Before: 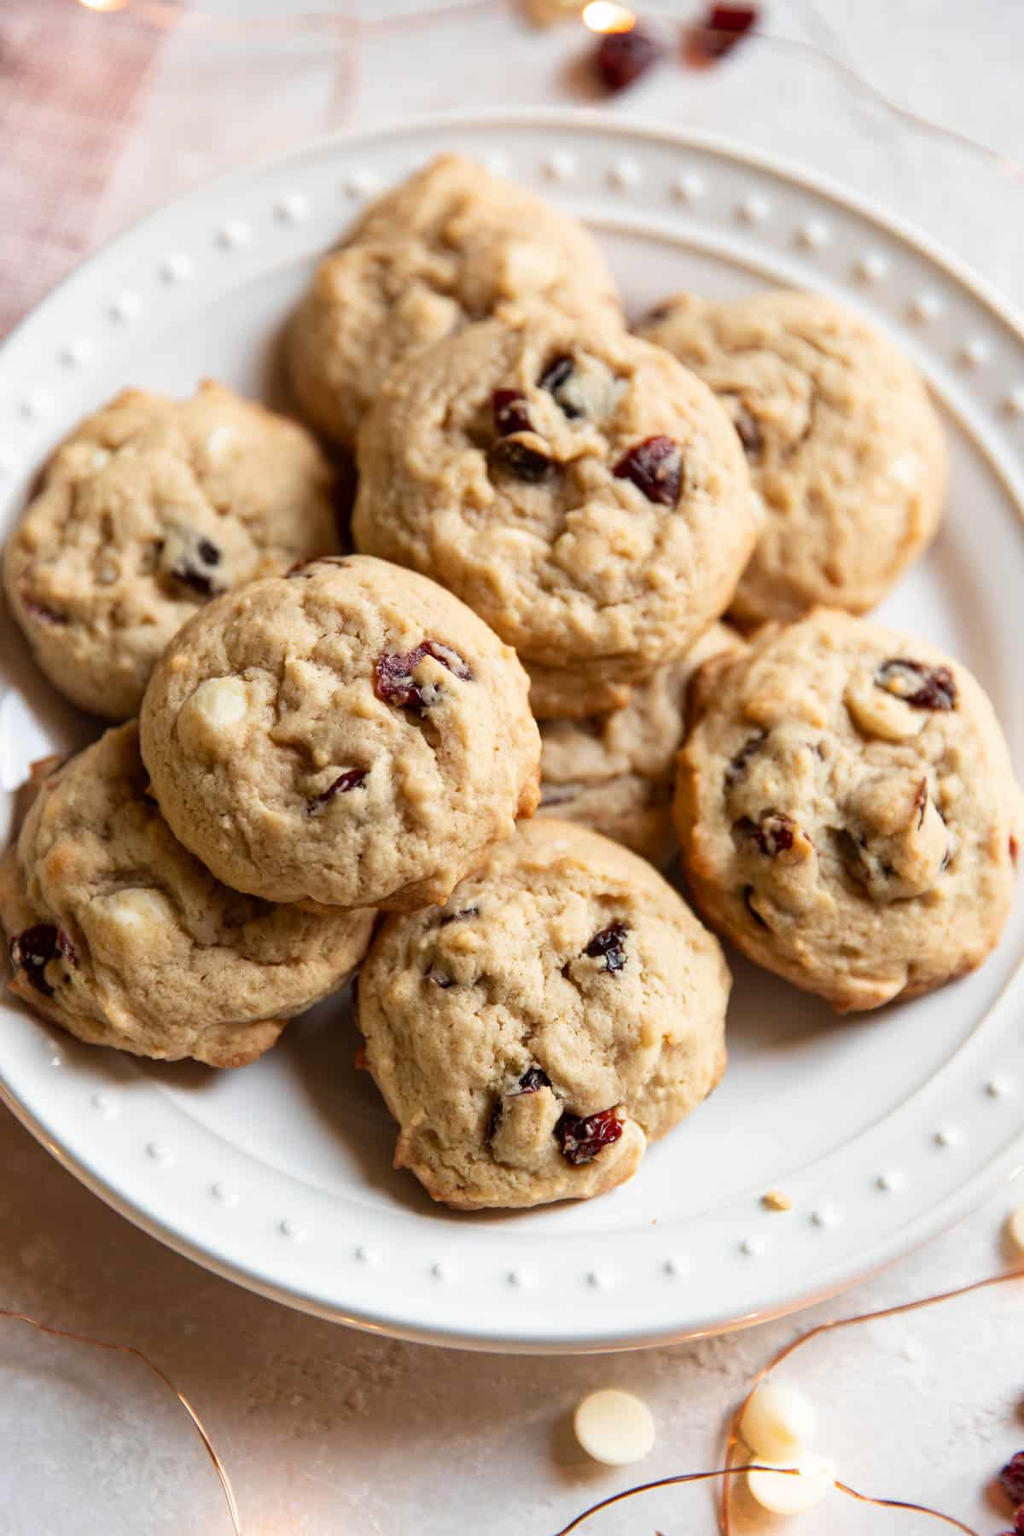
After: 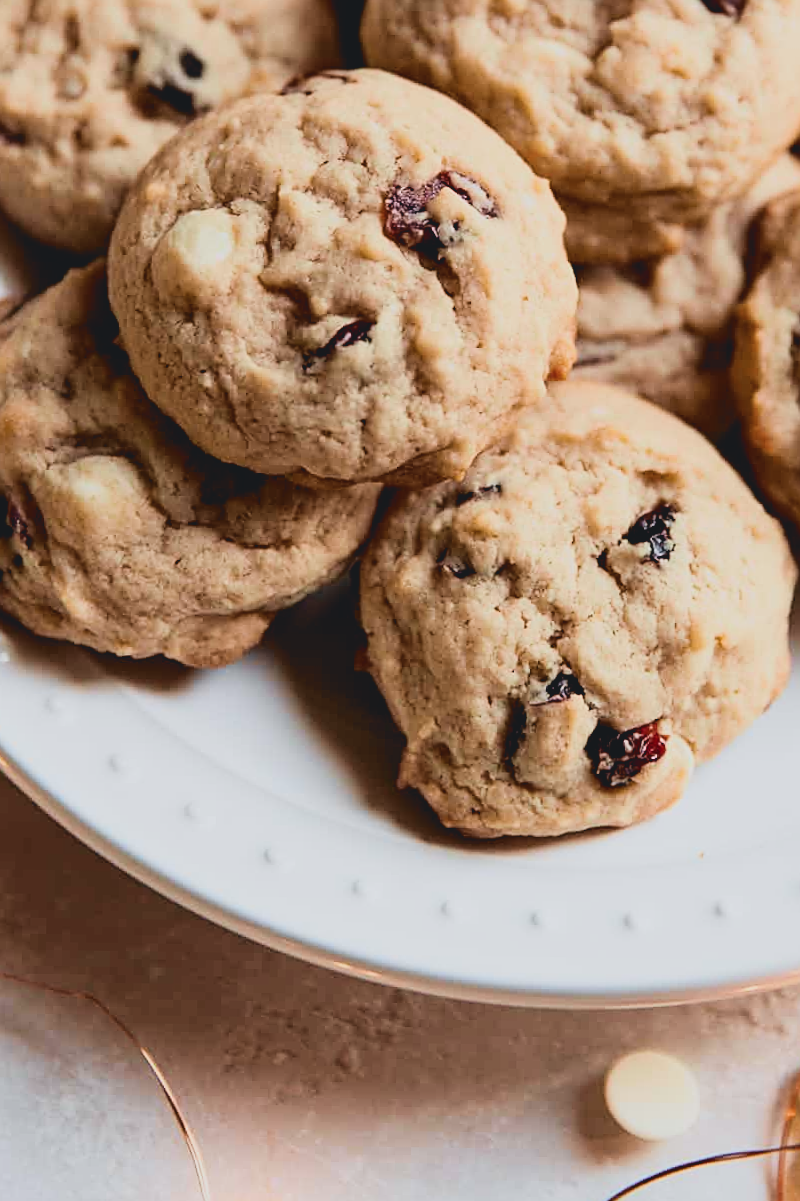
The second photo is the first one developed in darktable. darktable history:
sharpen: on, module defaults
filmic rgb: black relative exposure -5 EV, hardness 2.88, contrast 1.1, highlights saturation mix -20%
crop and rotate: angle -0.82°, left 3.85%, top 31.828%, right 27.992%
tone curve: curves: ch0 [(0, 0.084) (0.155, 0.169) (0.46, 0.466) (0.751, 0.788) (1, 0.961)]; ch1 [(0, 0) (0.43, 0.408) (0.476, 0.469) (0.505, 0.503) (0.553, 0.563) (0.592, 0.581) (0.631, 0.625) (1, 1)]; ch2 [(0, 0) (0.505, 0.495) (0.55, 0.557) (0.583, 0.573) (1, 1)], color space Lab, independent channels, preserve colors none
